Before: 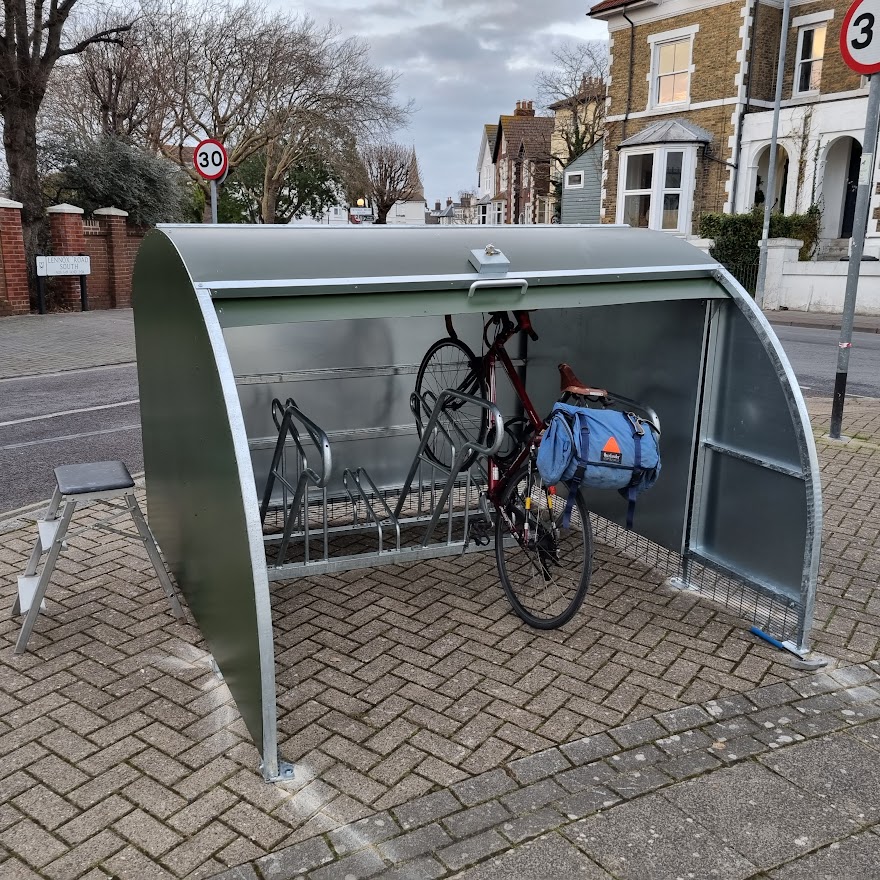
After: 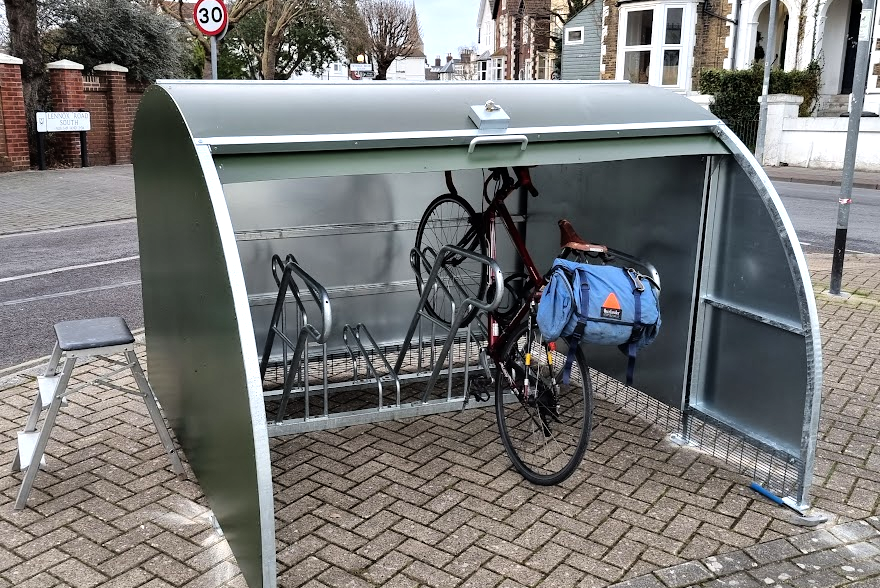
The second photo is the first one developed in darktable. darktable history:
exposure: compensate highlight preservation false
tone equalizer: -8 EV -0.743 EV, -7 EV -0.699 EV, -6 EV -0.621 EV, -5 EV -0.391 EV, -3 EV 0.4 EV, -2 EV 0.6 EV, -1 EV 0.676 EV, +0 EV 0.748 EV
crop: top 16.391%, bottom 16.686%
